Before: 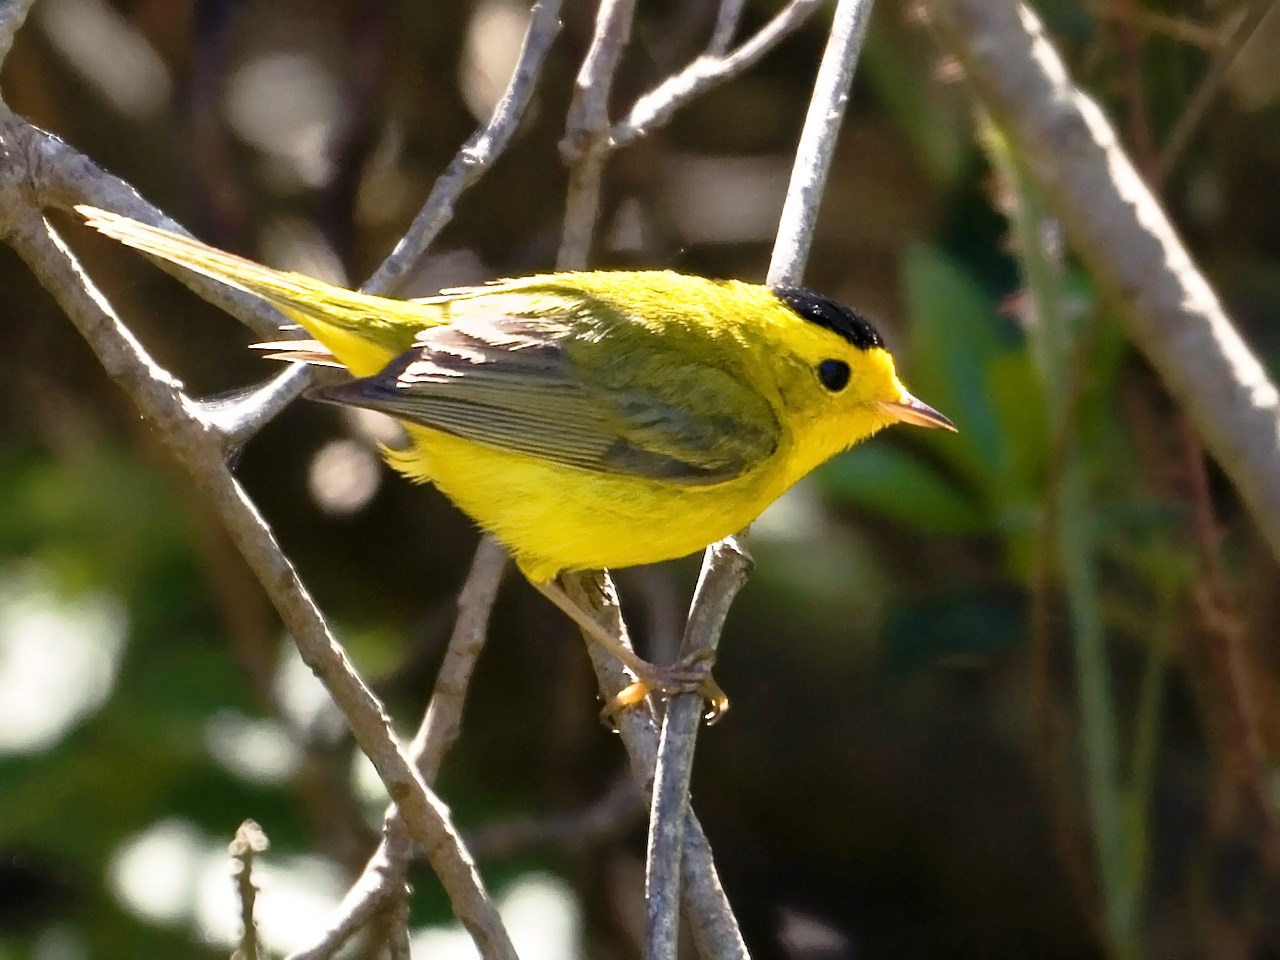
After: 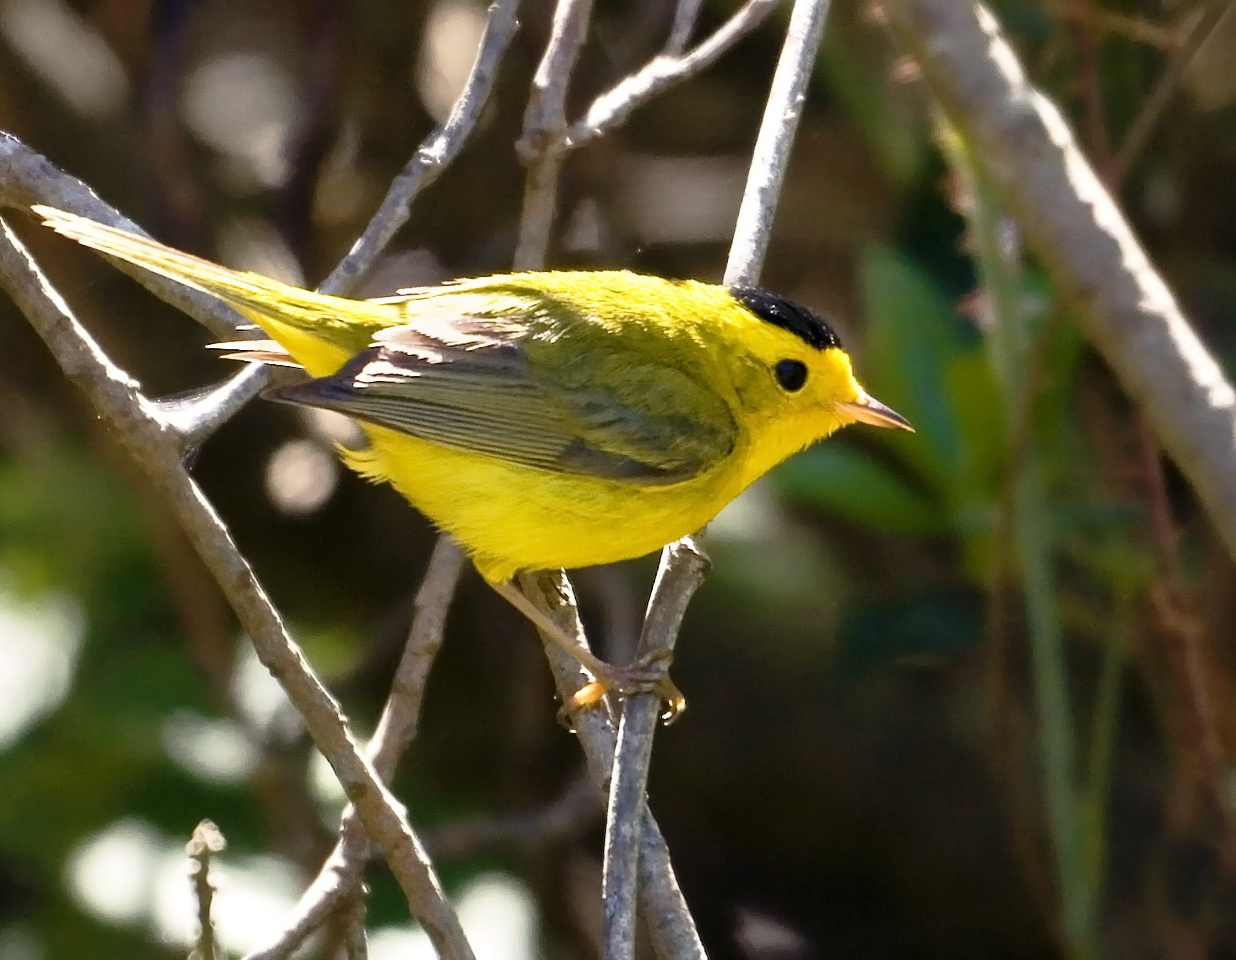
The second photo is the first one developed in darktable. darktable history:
crop and rotate: left 3.405%
base curve: preserve colors none
